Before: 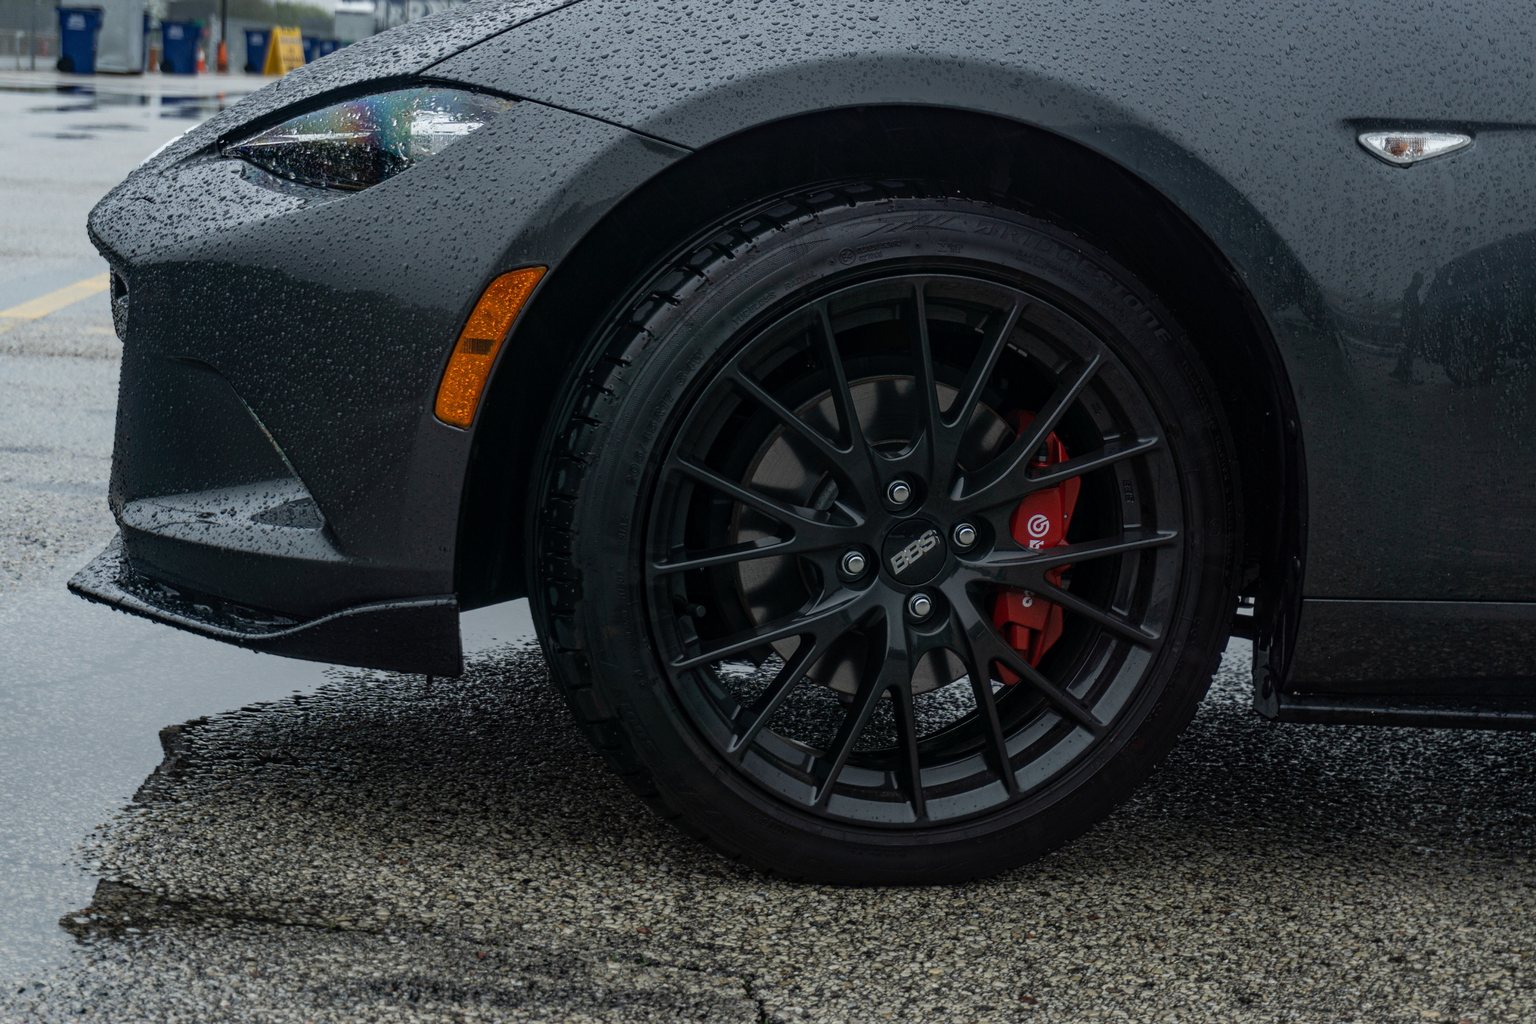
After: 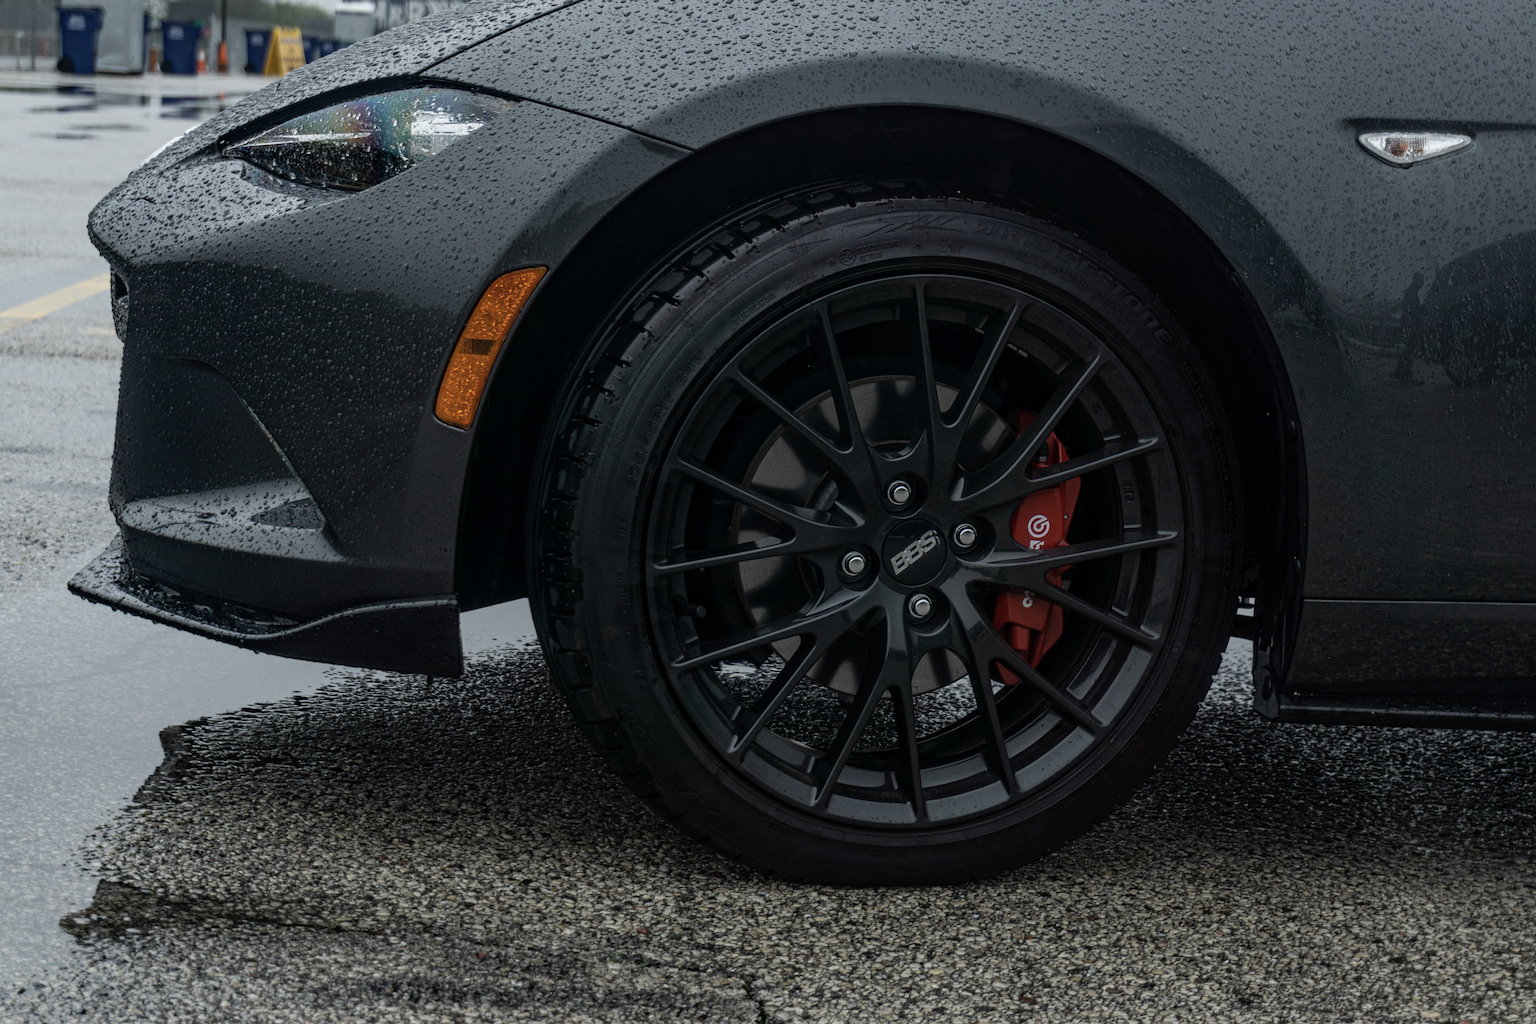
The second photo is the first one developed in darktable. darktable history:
contrast brightness saturation: contrast 0.058, brightness -0.008, saturation -0.224
